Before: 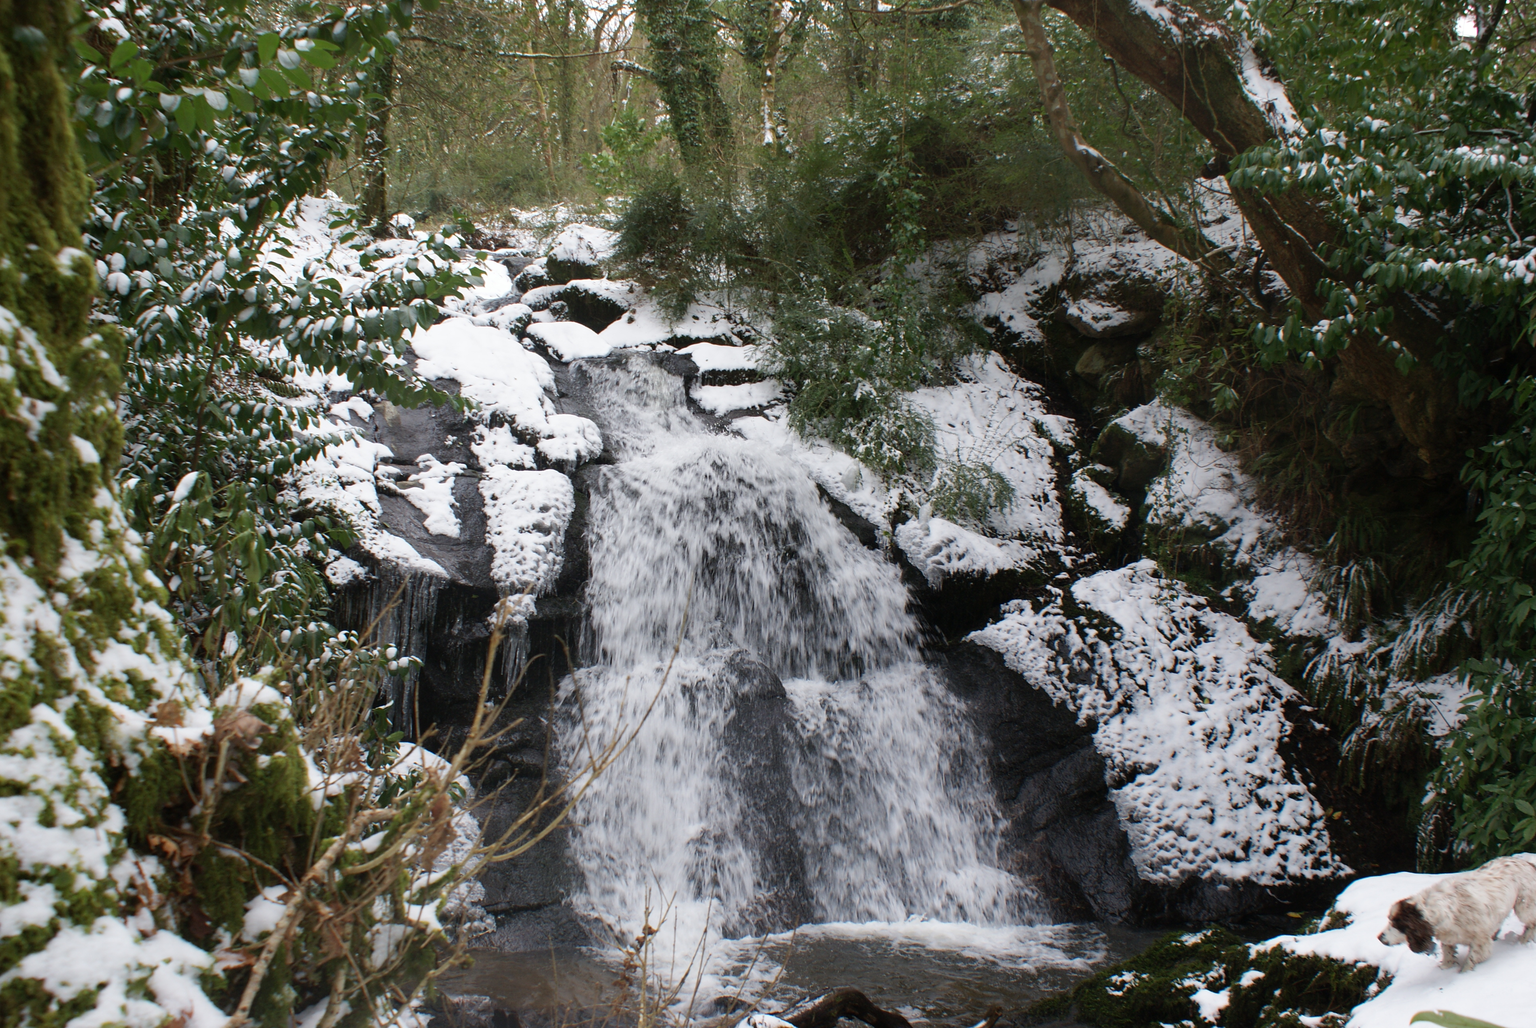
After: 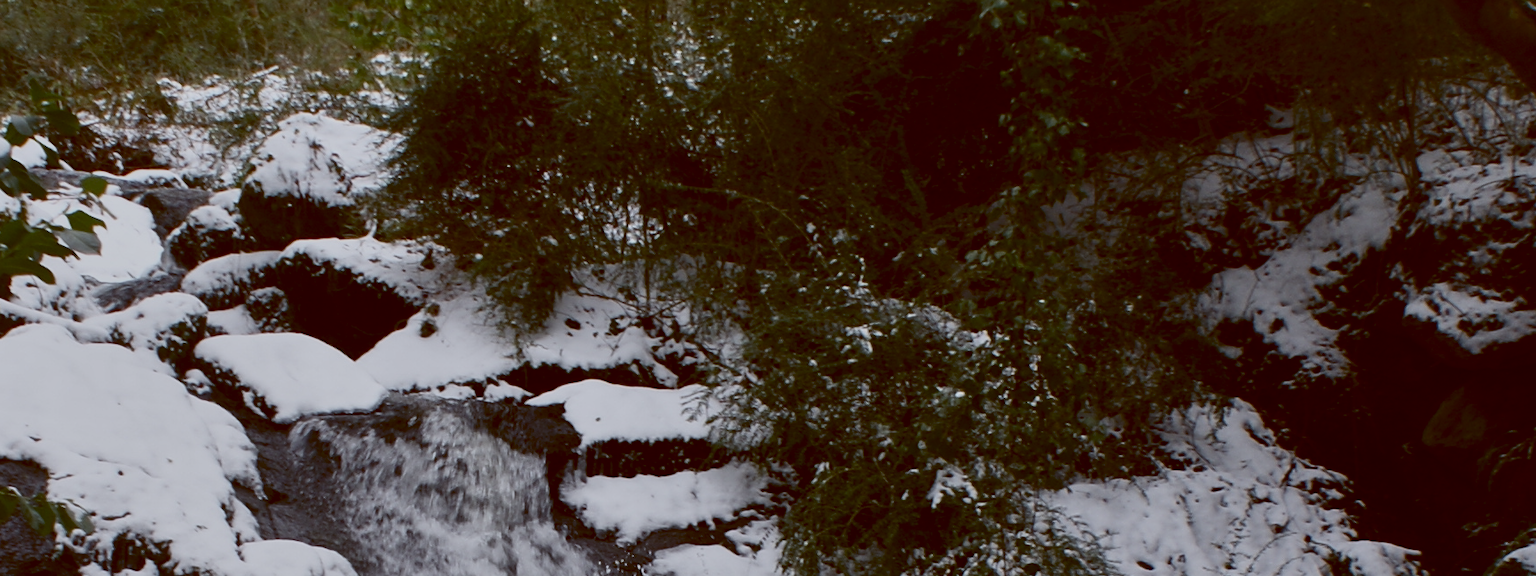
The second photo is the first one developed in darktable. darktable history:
exposure: exposure -2.002 EV, compensate highlight preservation false
tone equalizer: -8 EV 1 EV, -7 EV 1 EV, -6 EV 1 EV, -5 EV 1 EV, -4 EV 1 EV, -3 EV 0.75 EV, -2 EV 0.5 EV, -1 EV 0.25 EV
crop: left 28.64%, top 16.832%, right 26.637%, bottom 58.055%
color correction: saturation 0.8
contrast brightness saturation: contrast 0.4, brightness 0.1, saturation 0.21
color balance: lift [1, 1.015, 1.004, 0.985], gamma [1, 0.958, 0.971, 1.042], gain [1, 0.956, 0.977, 1.044]
